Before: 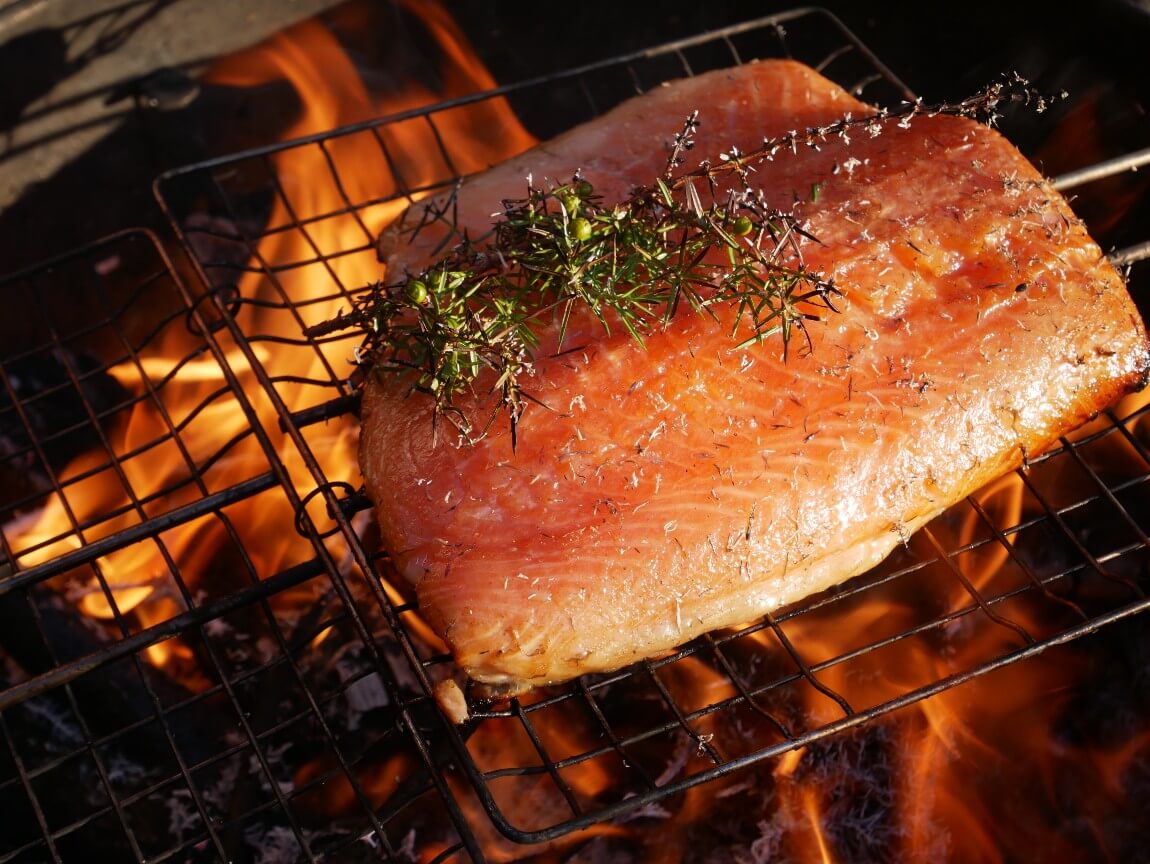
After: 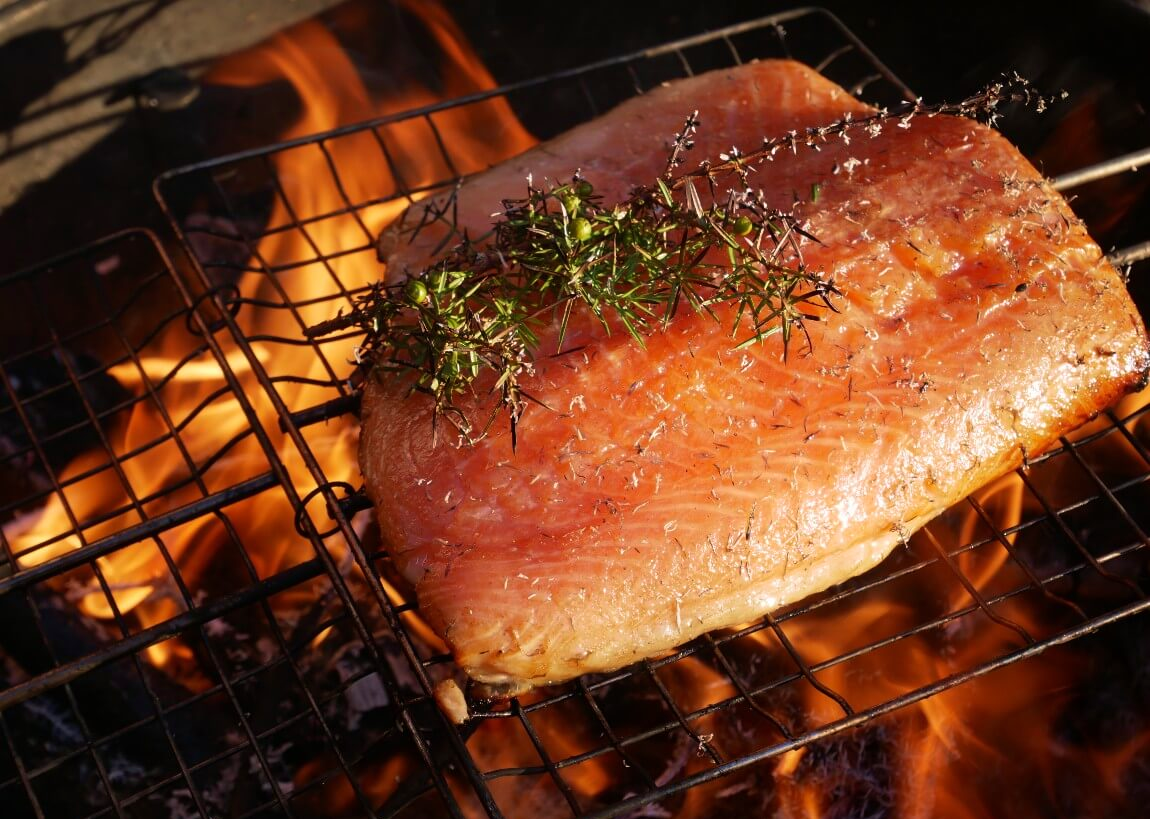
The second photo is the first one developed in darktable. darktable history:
crop and rotate: top 0.003%, bottom 5.19%
velvia: strength 27.19%
